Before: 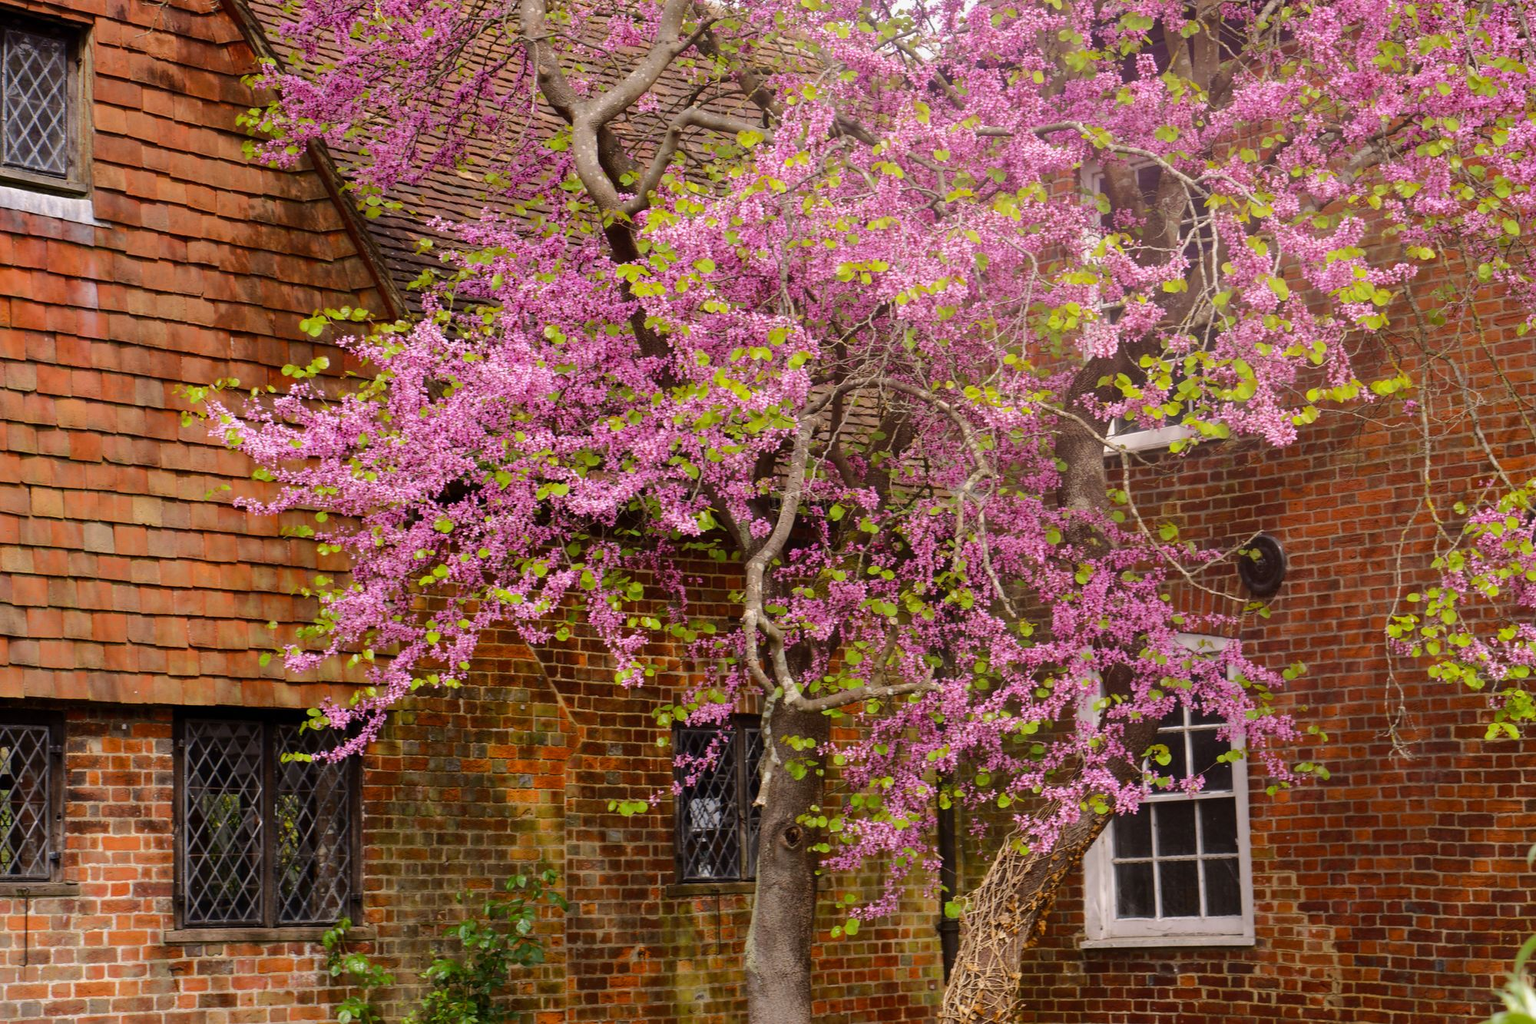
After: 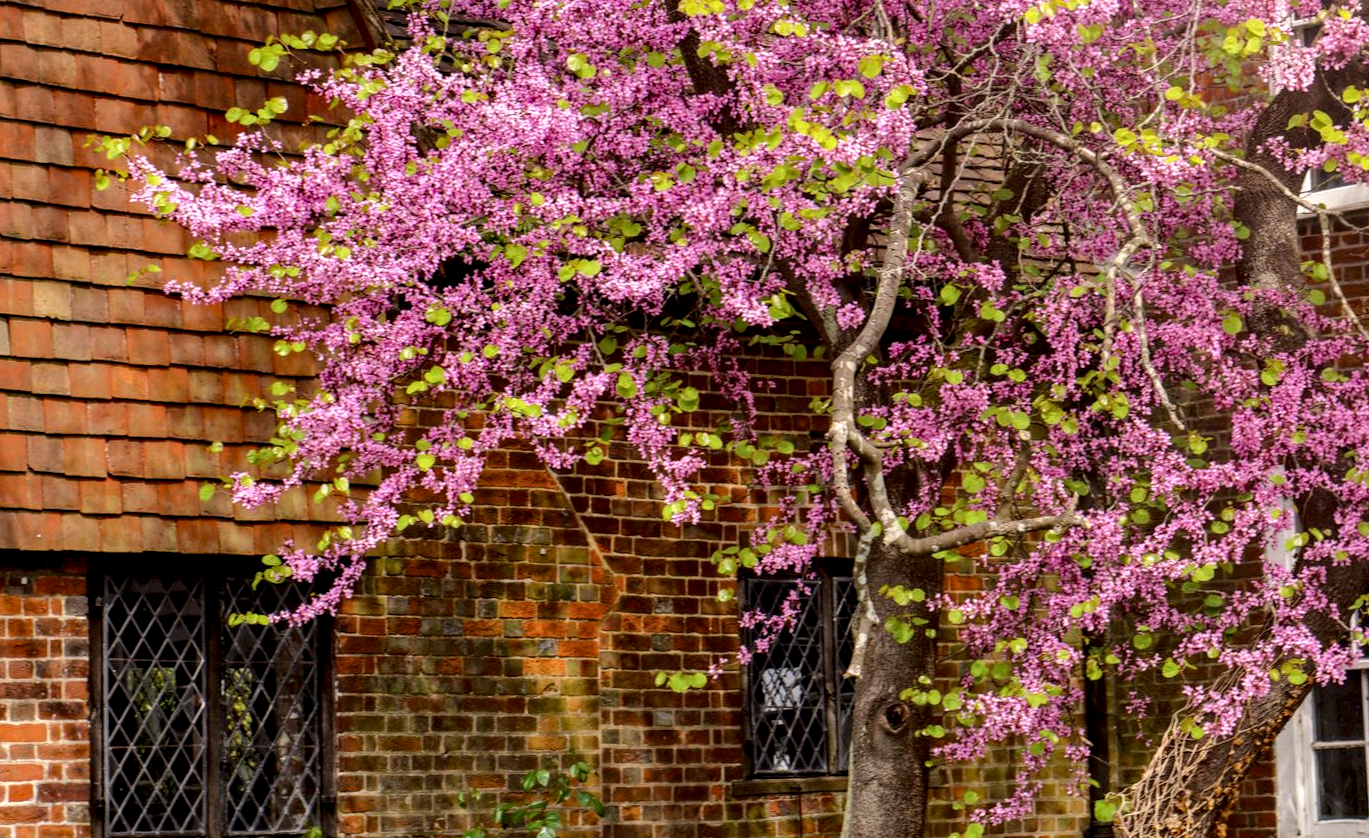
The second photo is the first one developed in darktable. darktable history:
crop: left 6.488%, top 27.668%, right 24.183%, bottom 8.656%
rotate and perspective: rotation -0.45°, automatic cropping original format, crop left 0.008, crop right 0.992, crop top 0.012, crop bottom 0.988
haze removal: compatibility mode true, adaptive false
local contrast: highlights 60%, shadows 60%, detail 160%
